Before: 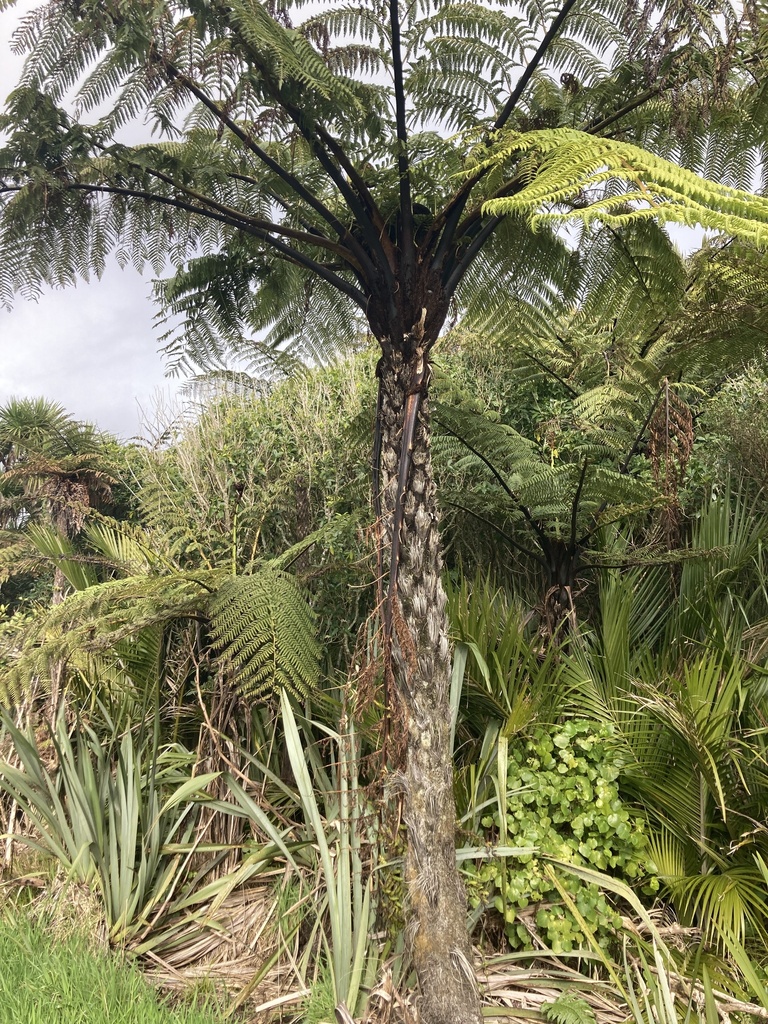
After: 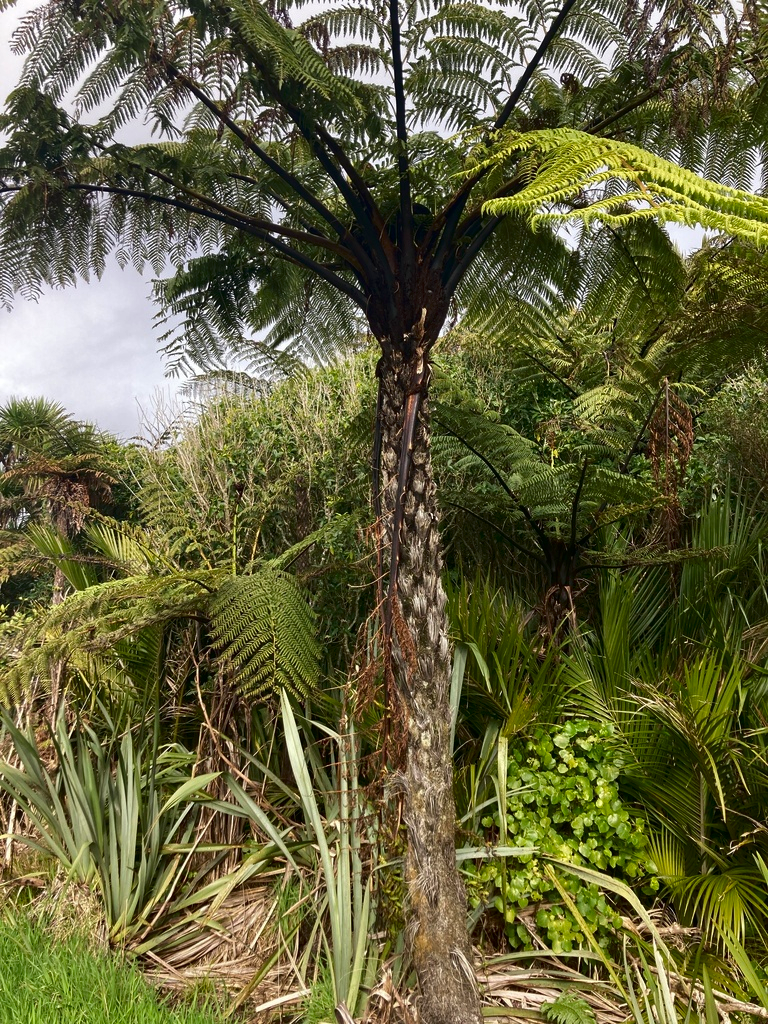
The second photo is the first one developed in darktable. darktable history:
contrast brightness saturation: brightness -0.201, saturation 0.082
